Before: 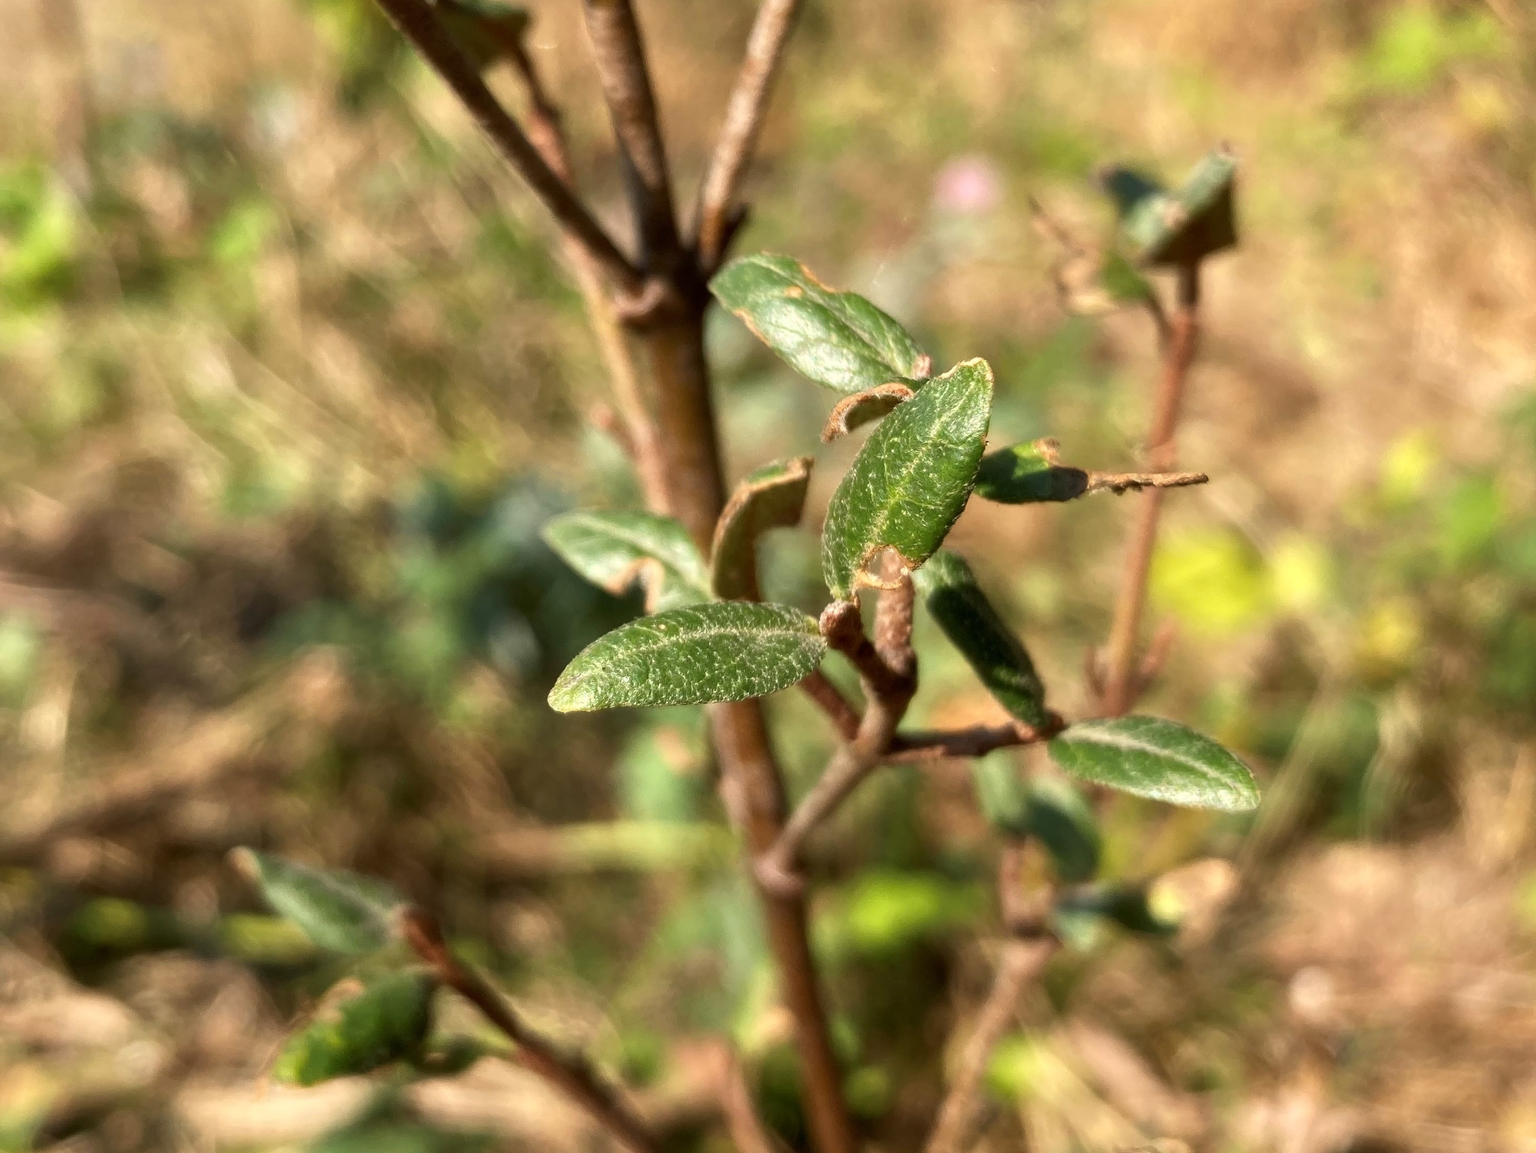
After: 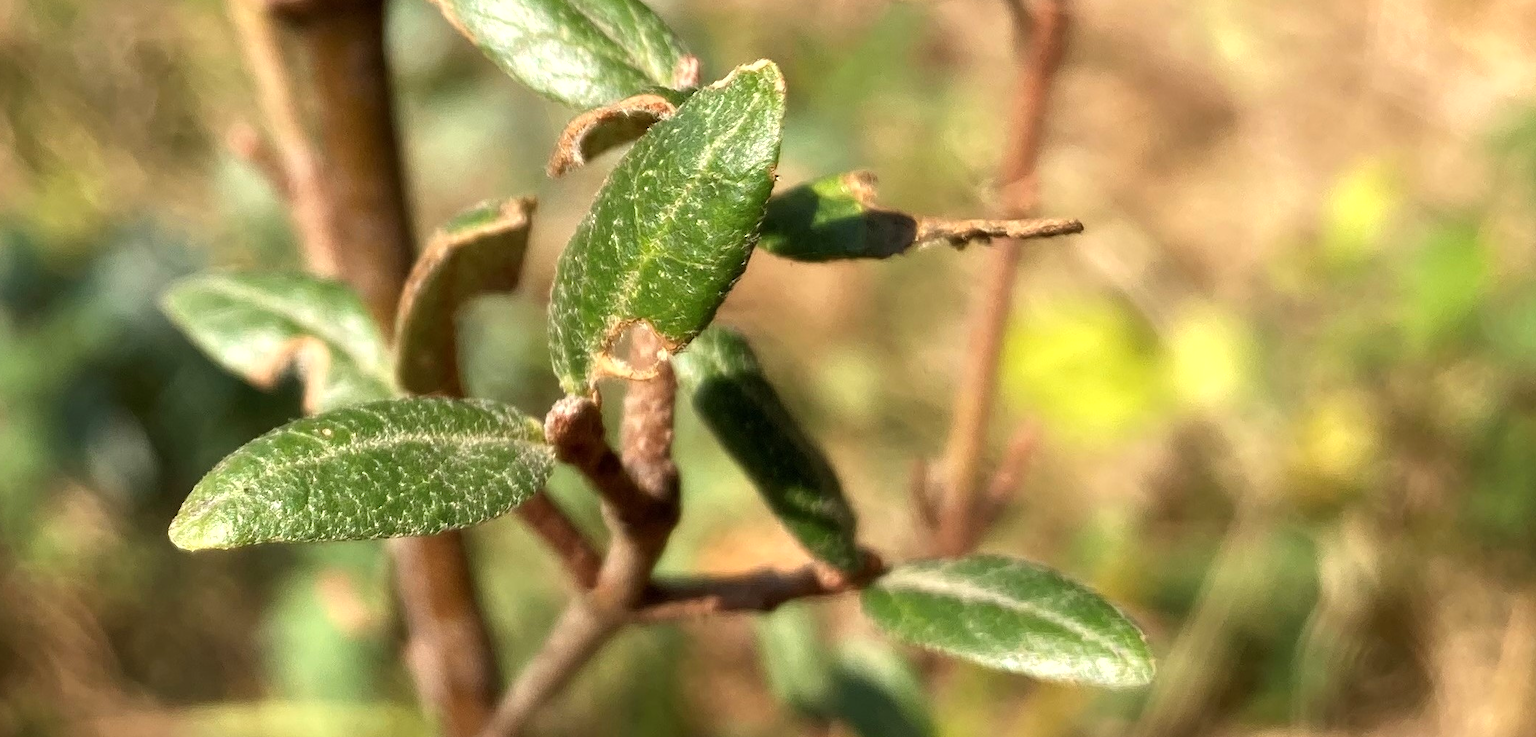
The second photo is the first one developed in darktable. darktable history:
crop and rotate: left 27.749%, top 27.357%, bottom 26.393%
levels: black 0.087%, levels [0, 0.474, 0.947]
